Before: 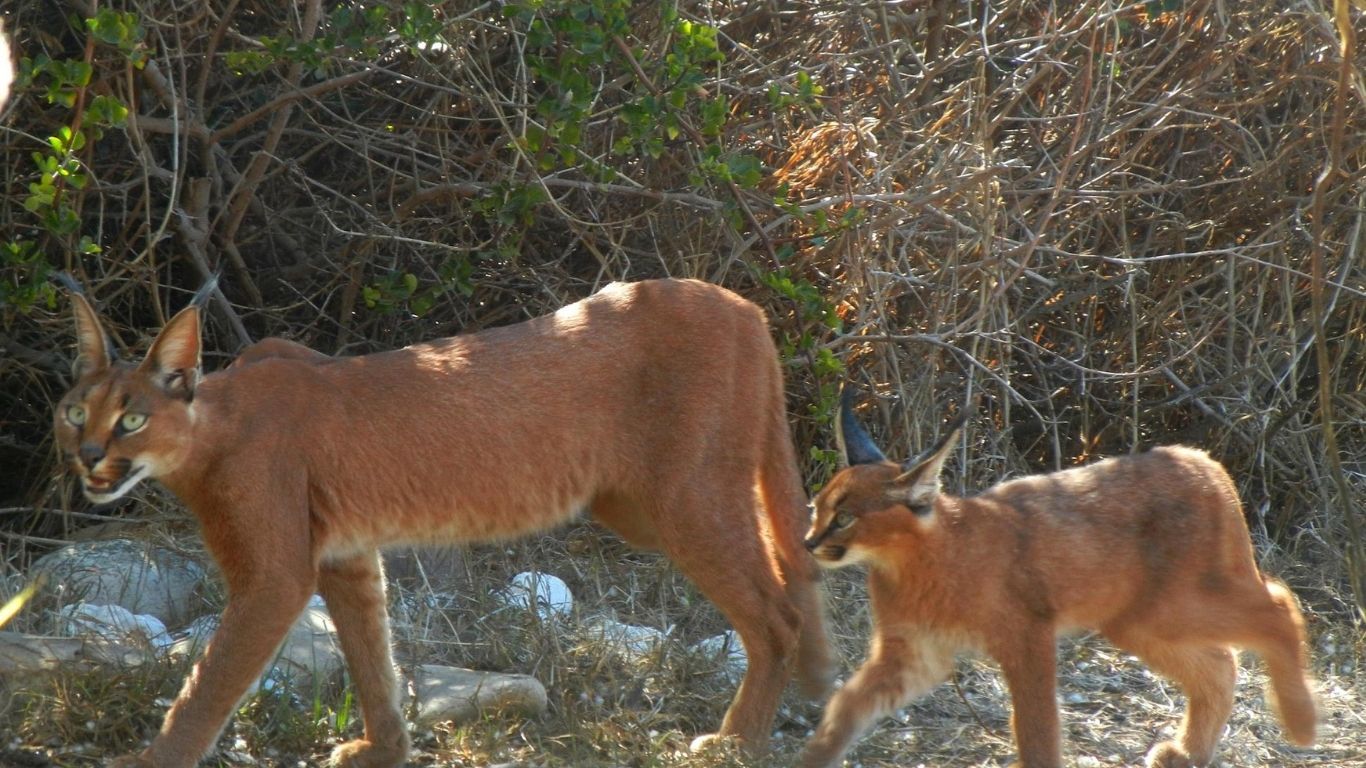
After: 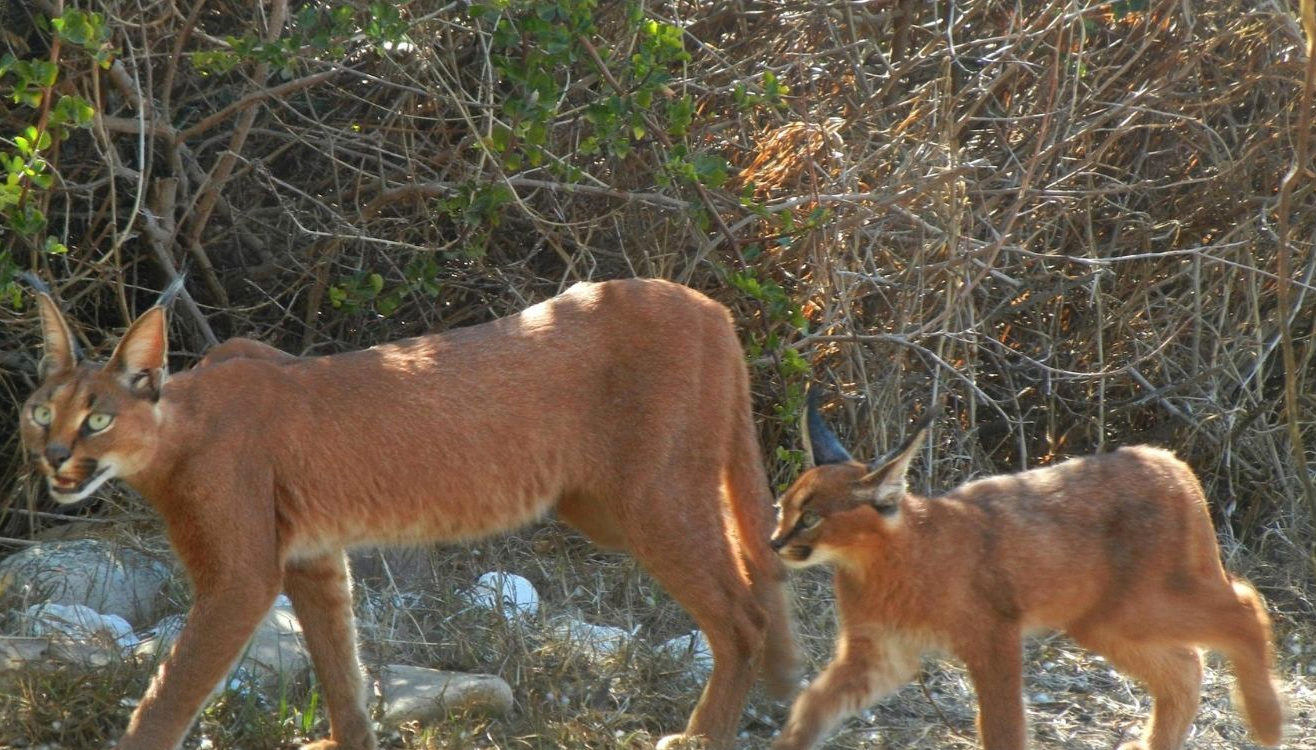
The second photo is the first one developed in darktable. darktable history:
shadows and highlights: low approximation 0.01, soften with gaussian
crop and rotate: left 2.536%, right 1.107%, bottom 2.246%
